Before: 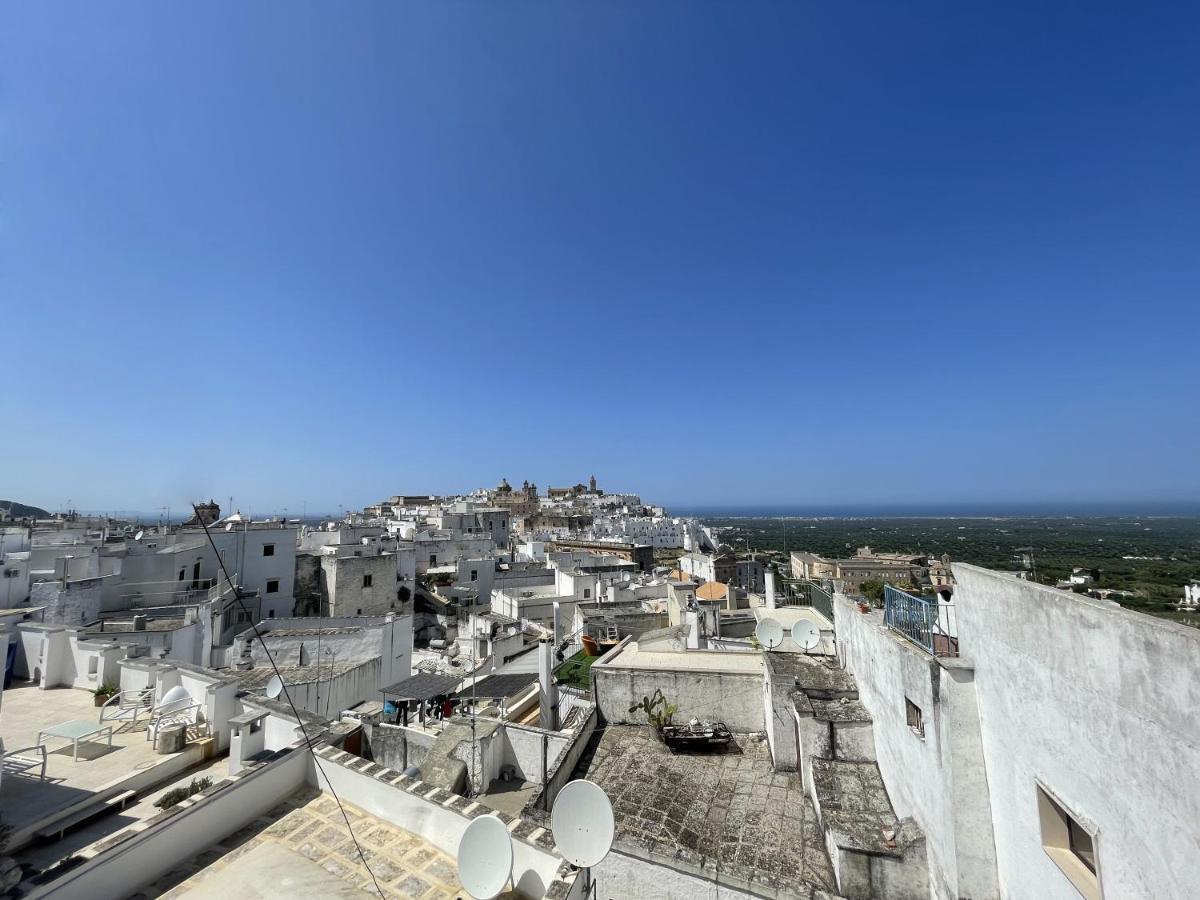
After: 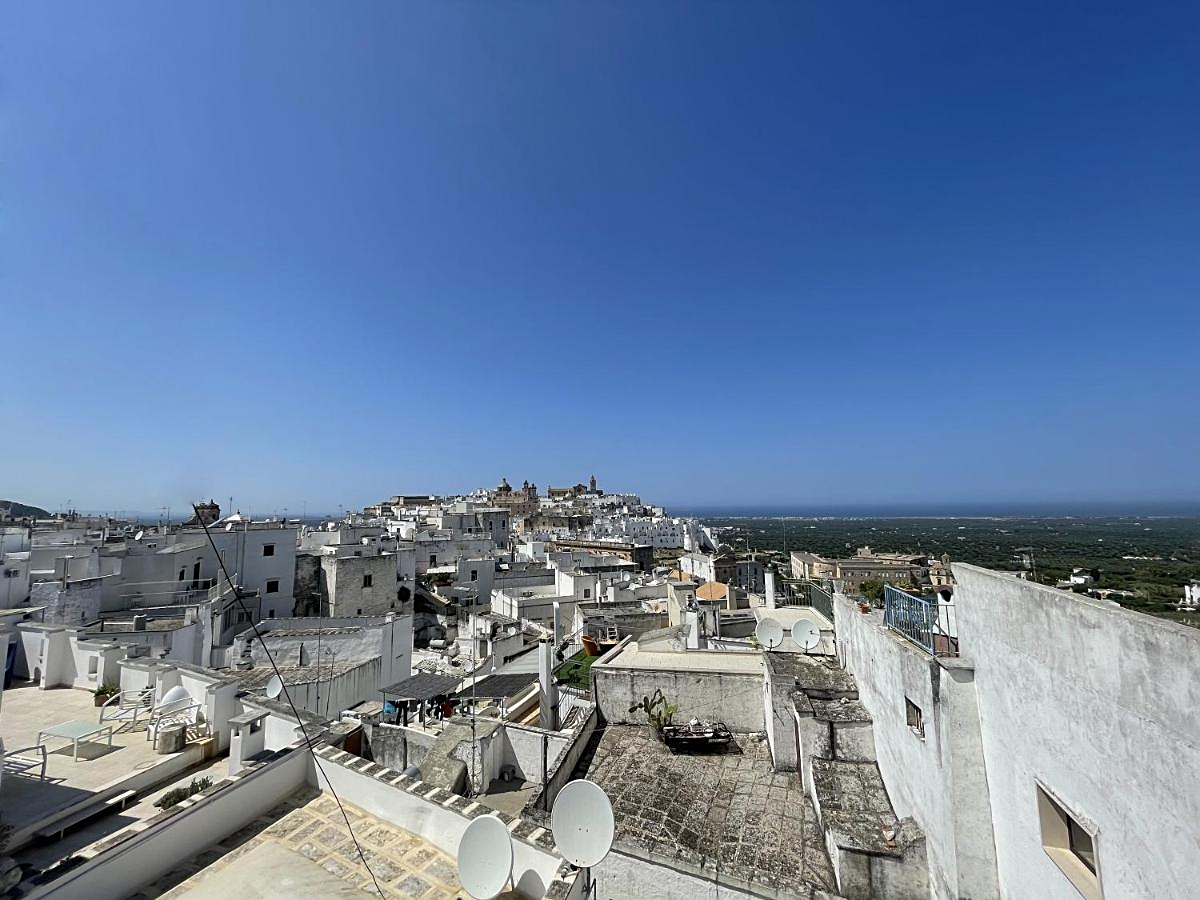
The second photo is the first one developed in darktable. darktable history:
exposure: exposure -0.111 EV, compensate highlight preservation false
sharpen: on, module defaults
